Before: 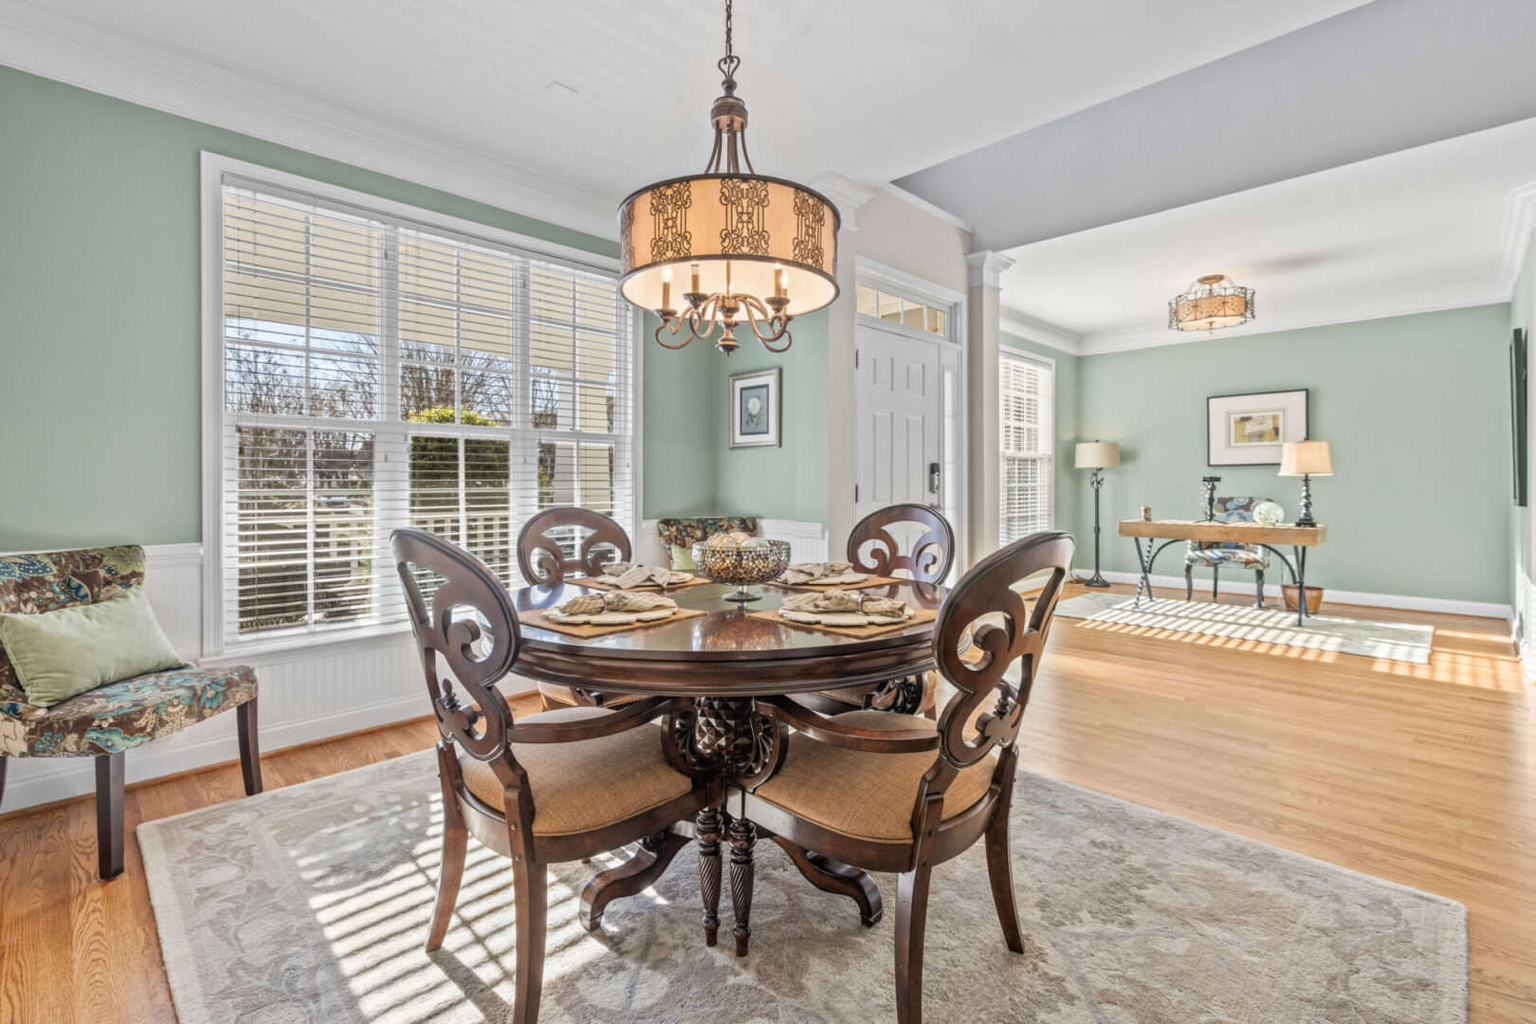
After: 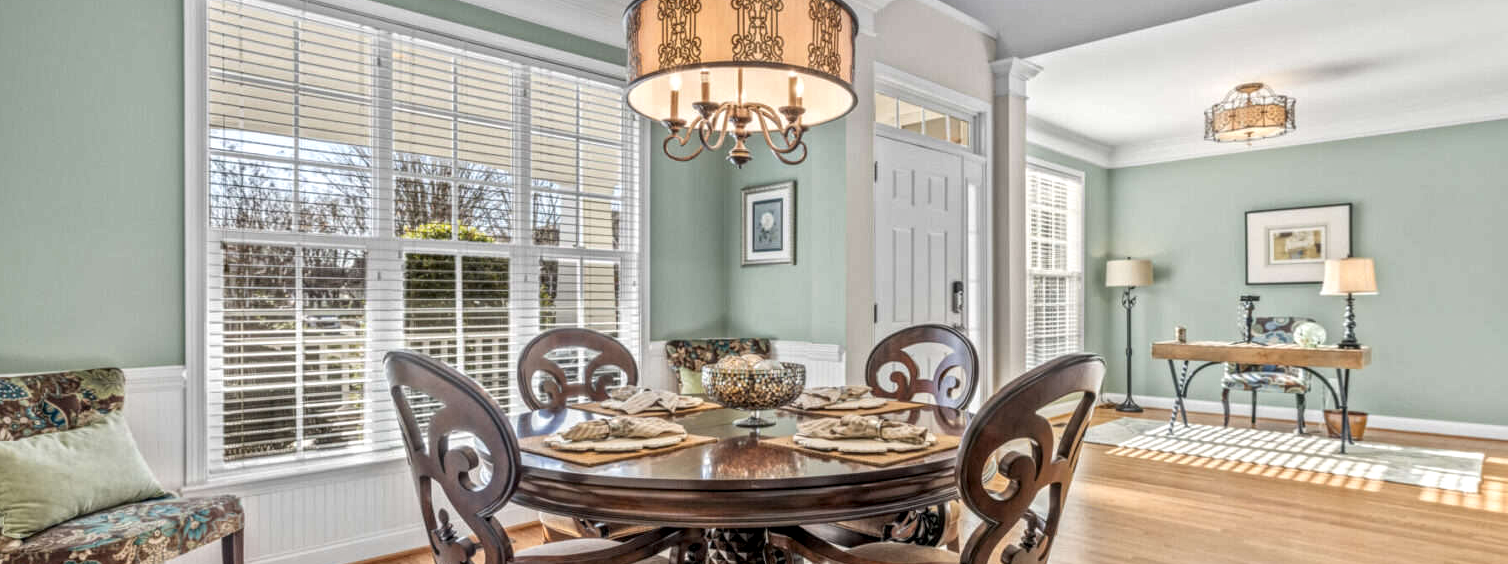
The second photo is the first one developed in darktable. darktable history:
local contrast: highlights 61%, detail 143%, midtone range 0.428
crop: left 1.744%, top 19.225%, right 5.069%, bottom 28.357%
